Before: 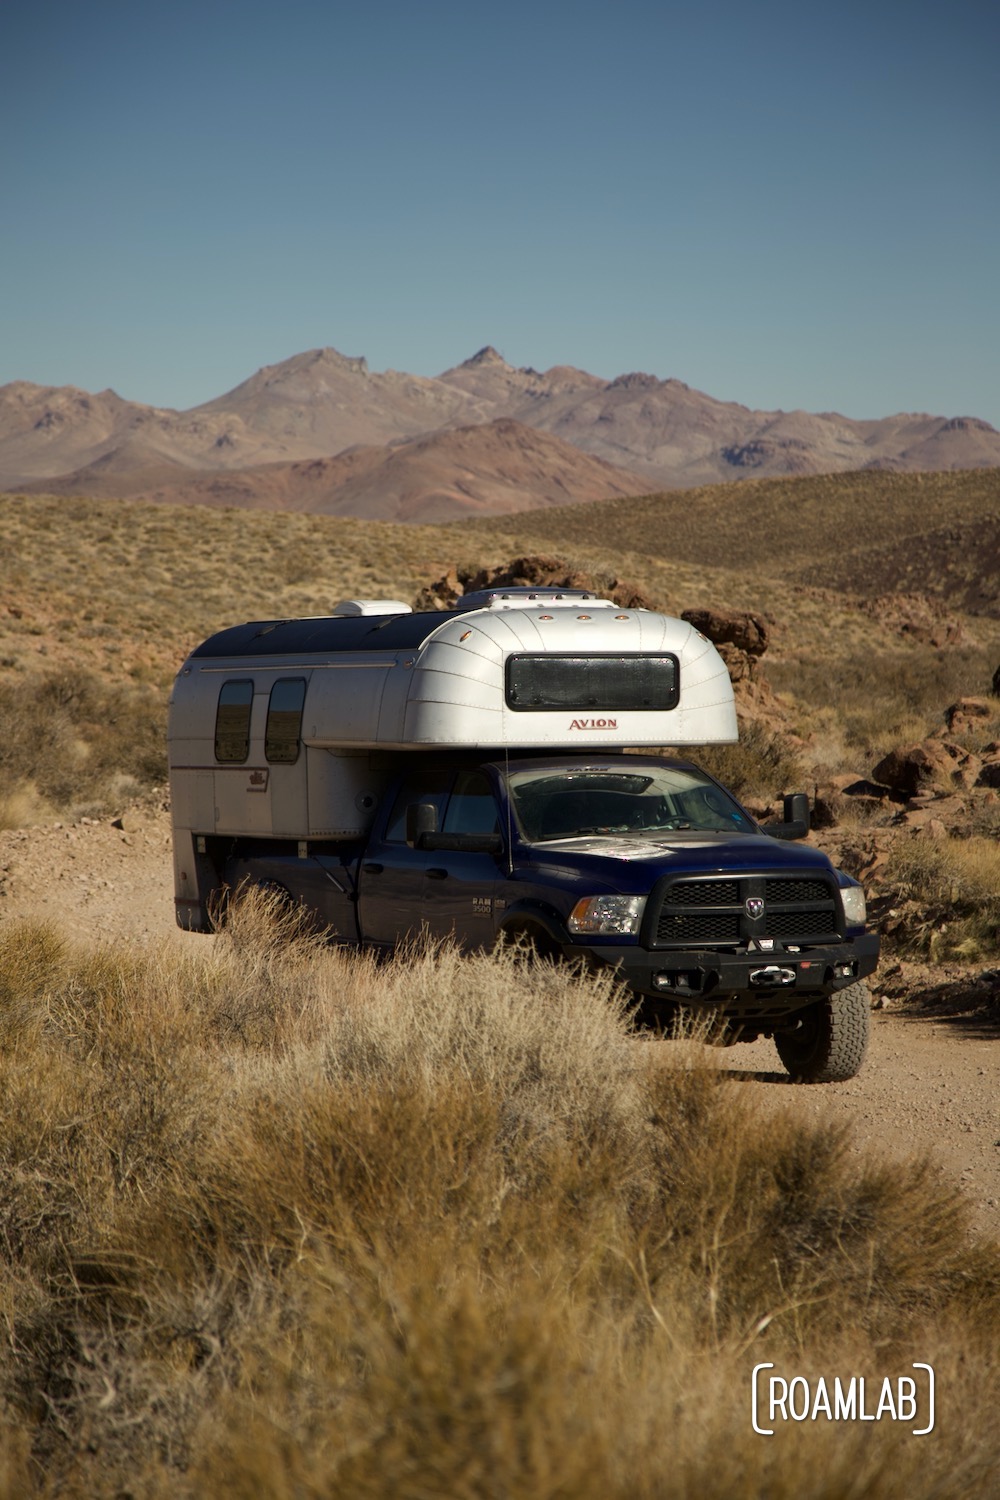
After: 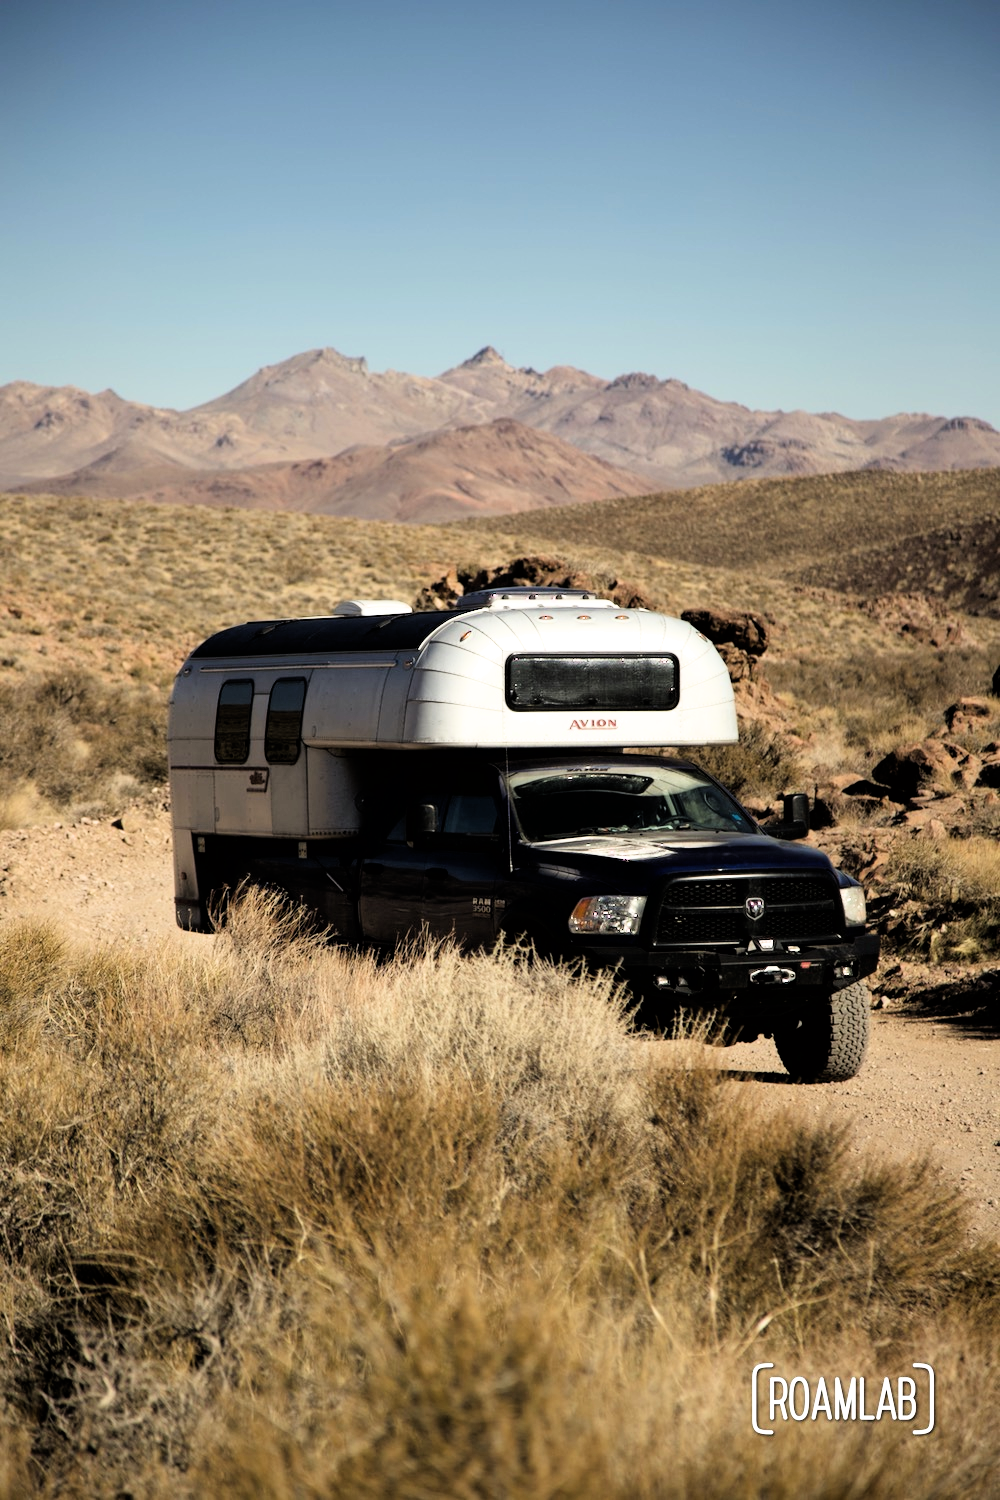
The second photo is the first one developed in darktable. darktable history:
filmic rgb: black relative exposure -4.03 EV, white relative exposure 2.99 EV, threshold 3 EV, hardness 2.99, contrast 1.408, enable highlight reconstruction true
exposure: black level correction -0.002, exposure 0.71 EV, compensate highlight preservation false
